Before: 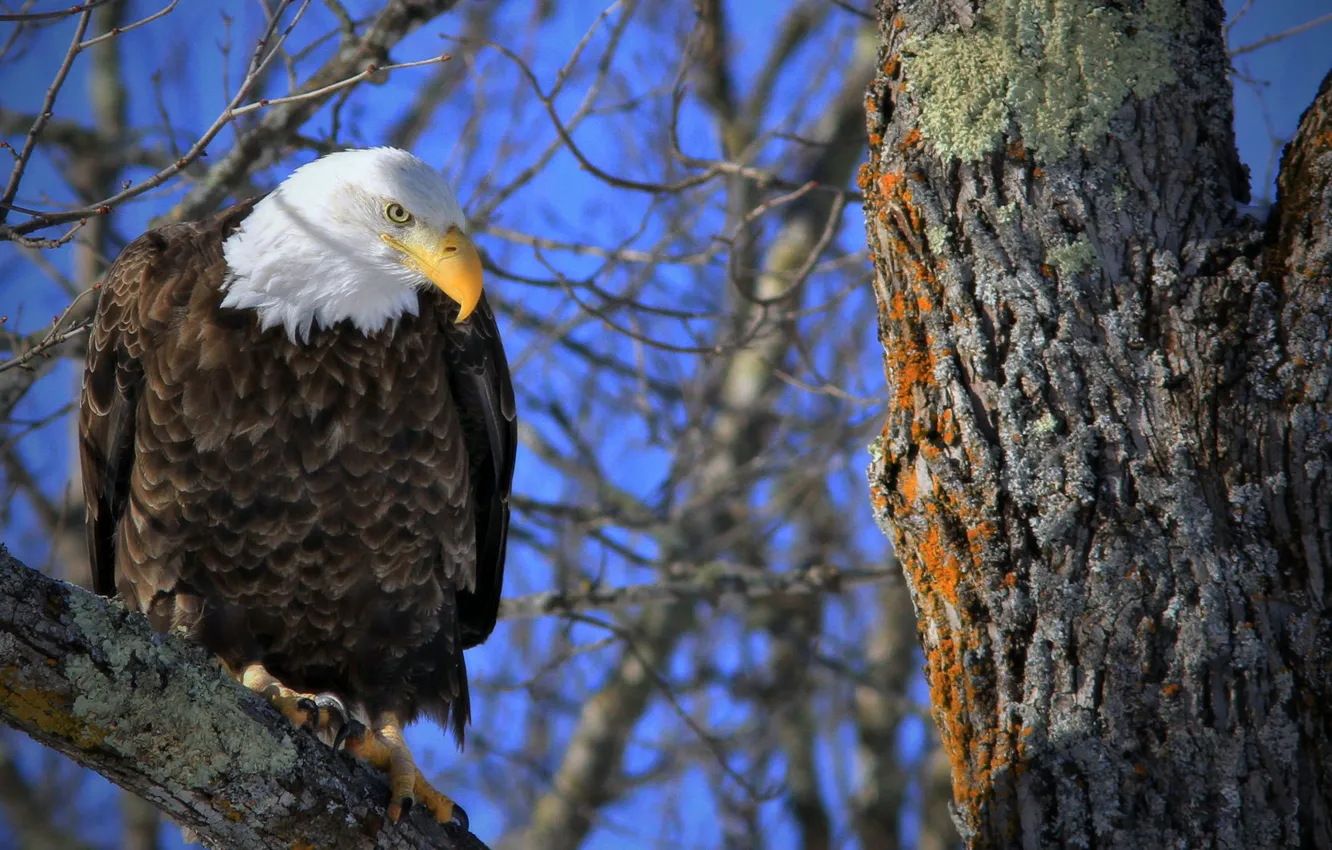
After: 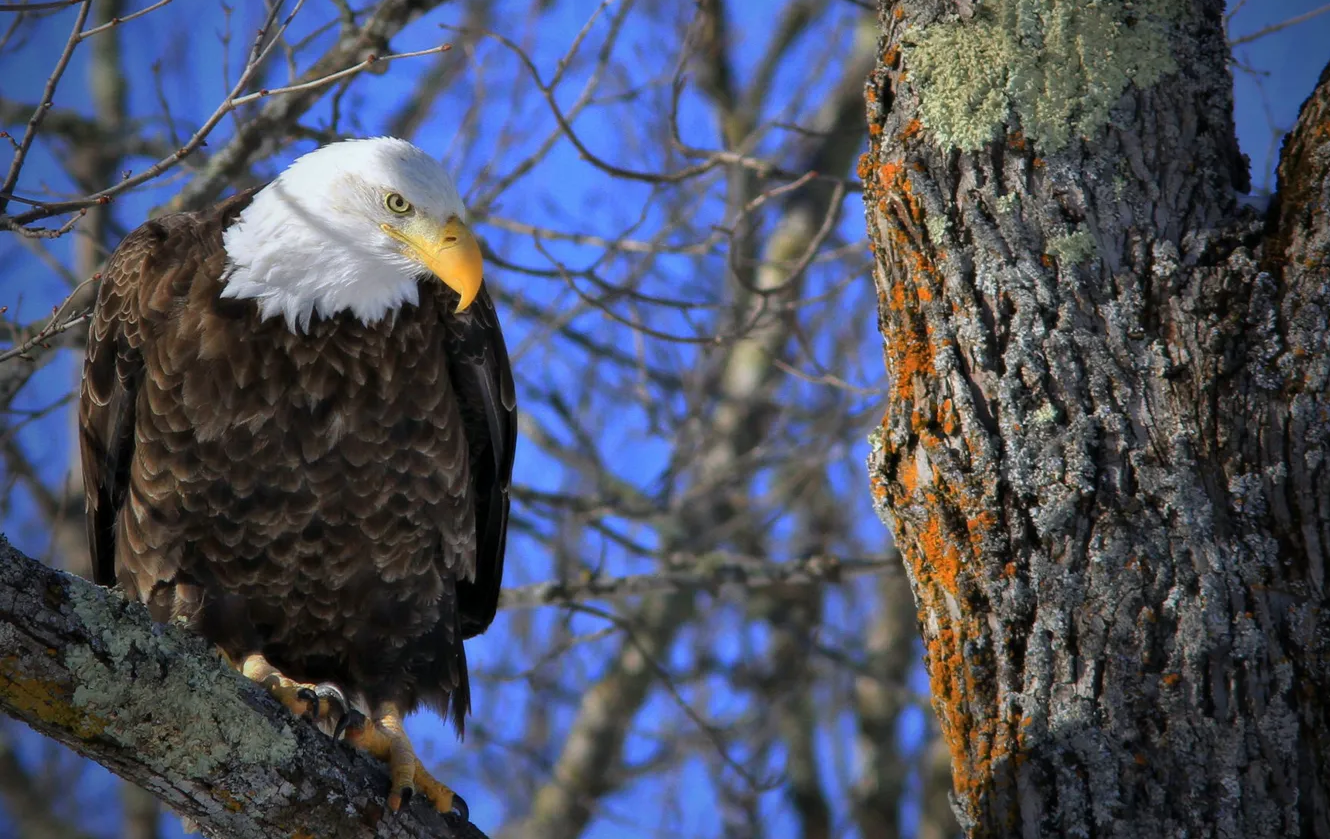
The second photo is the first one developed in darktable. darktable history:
crop: top 1.279%, right 0.092%
